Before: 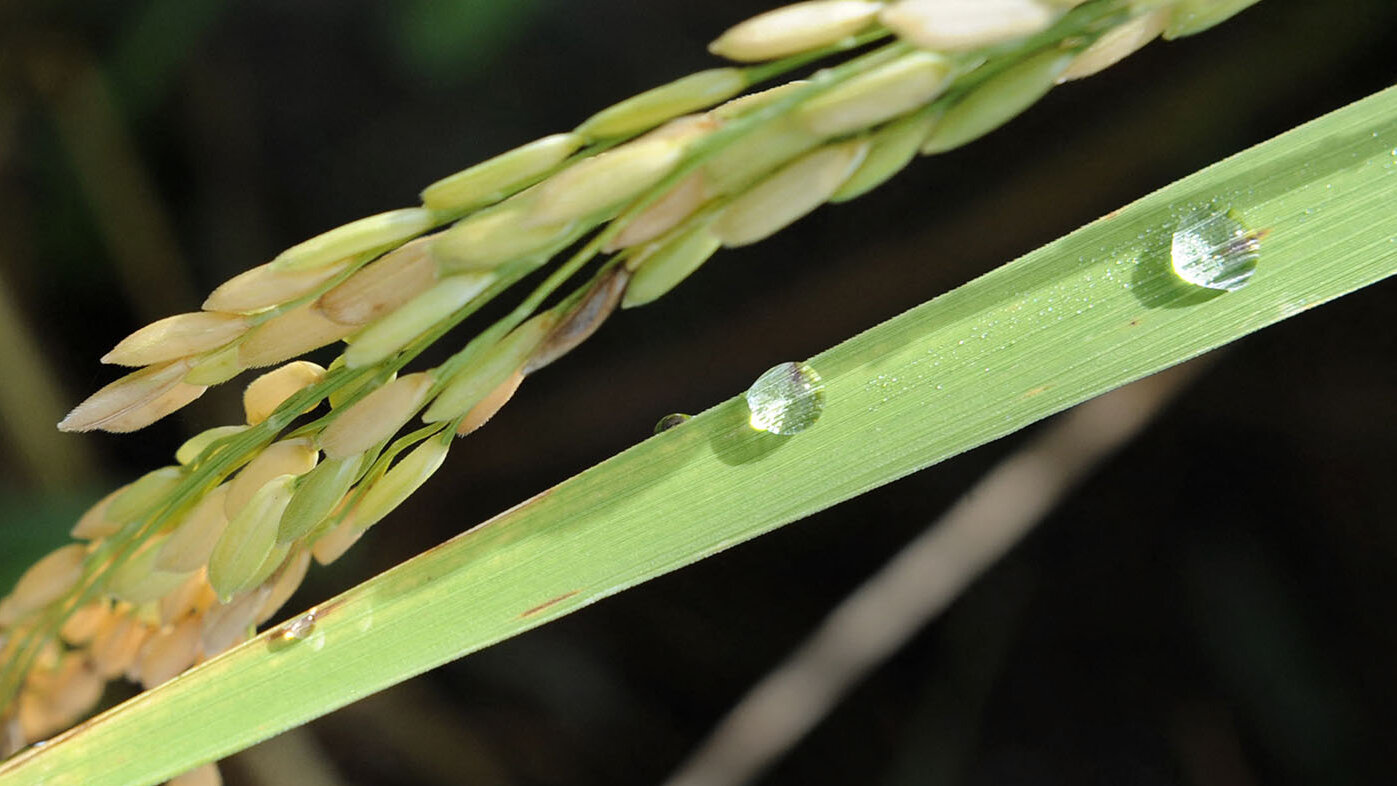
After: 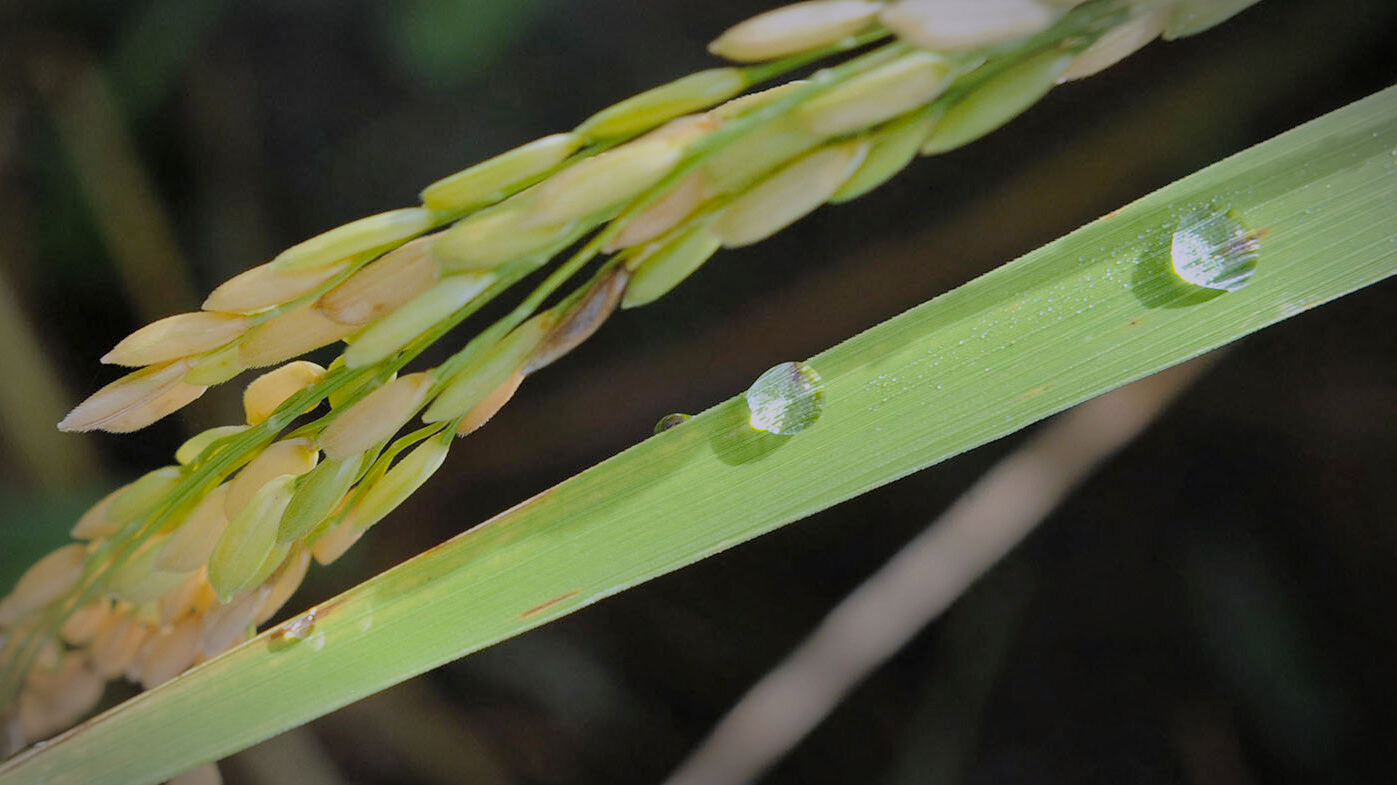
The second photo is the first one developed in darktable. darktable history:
vignetting: automatic ratio true
color balance rgb: perceptual saturation grading › global saturation 20%, global vibrance 20%
crop: bottom 0.071%
color balance: contrast -15%
shadows and highlights: on, module defaults
white balance: red 1.004, blue 1.096
filmic rgb: black relative exposure -14.19 EV, white relative exposure 3.39 EV, hardness 7.89, preserve chrominance max RGB
